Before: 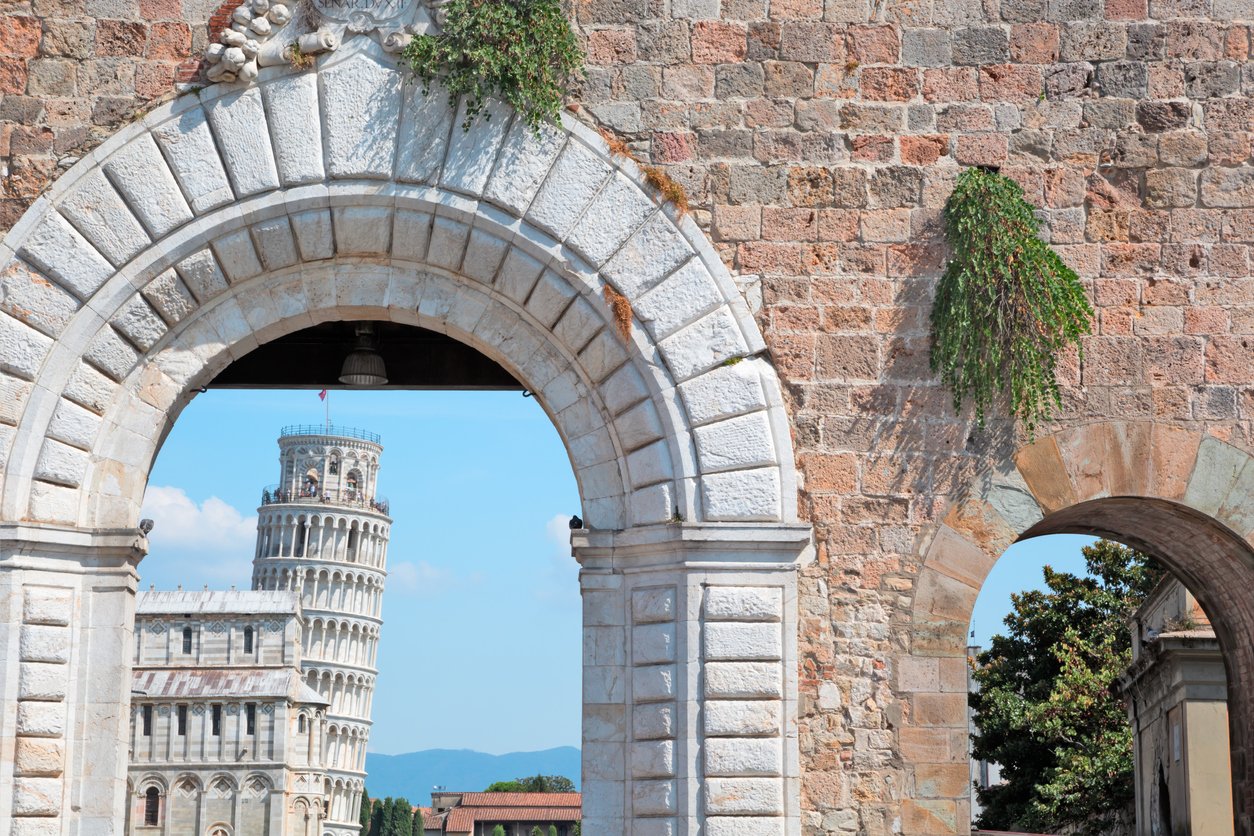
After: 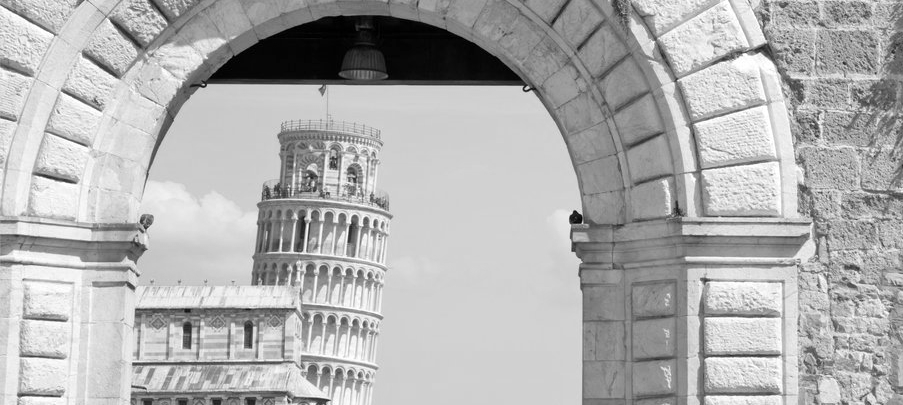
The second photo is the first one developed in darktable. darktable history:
monochrome: a 1.94, b -0.638
white balance: red 1.05, blue 1.072
color balance rgb: perceptual saturation grading › global saturation 20%, perceptual saturation grading › highlights -25%, perceptual saturation grading › shadows 50%
crop: top 36.498%, right 27.964%, bottom 14.995%
